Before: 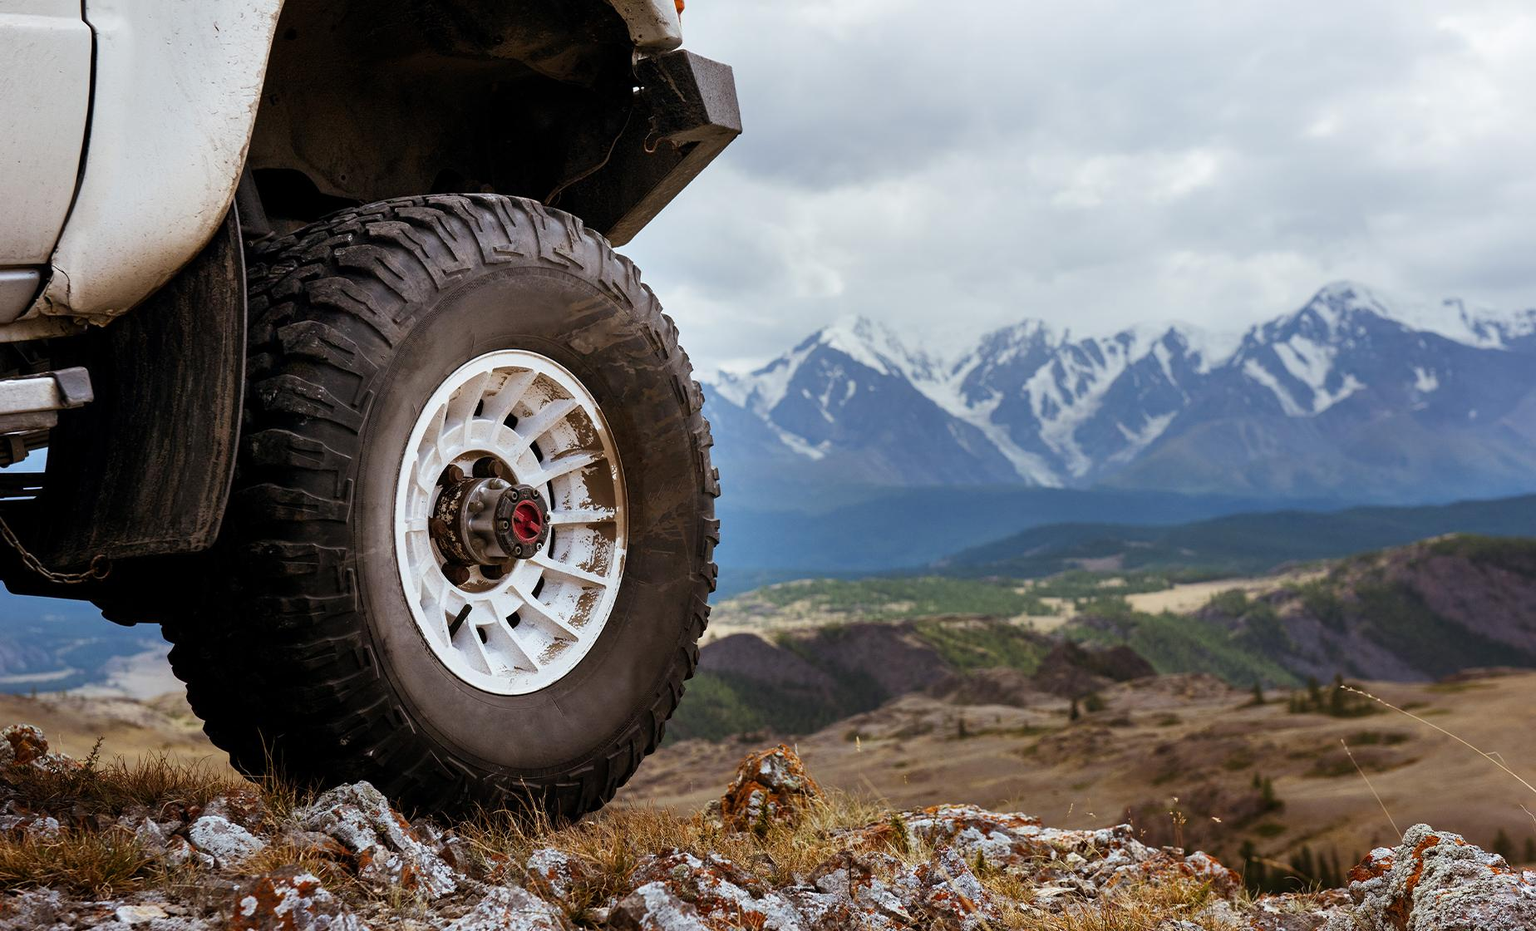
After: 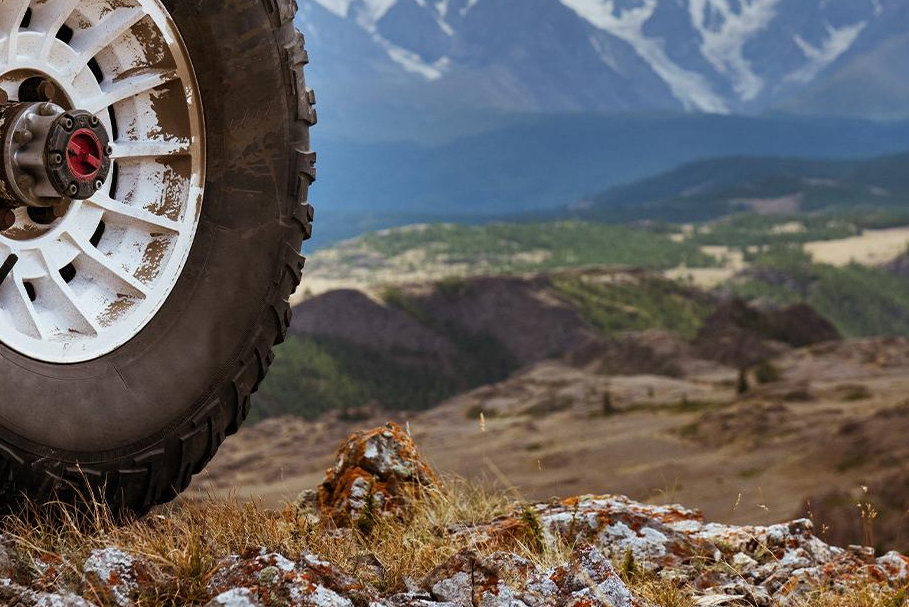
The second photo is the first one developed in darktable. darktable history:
crop: left 29.805%, top 42.259%, right 20.979%, bottom 3.502%
